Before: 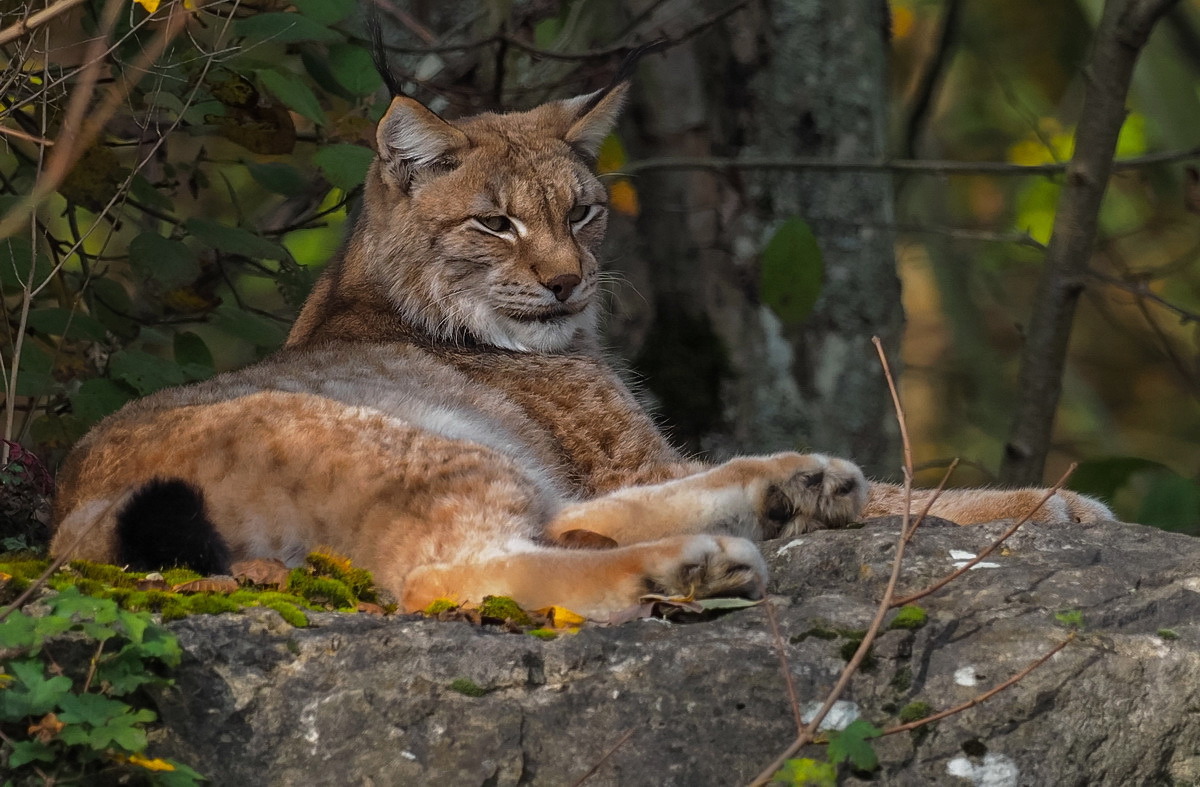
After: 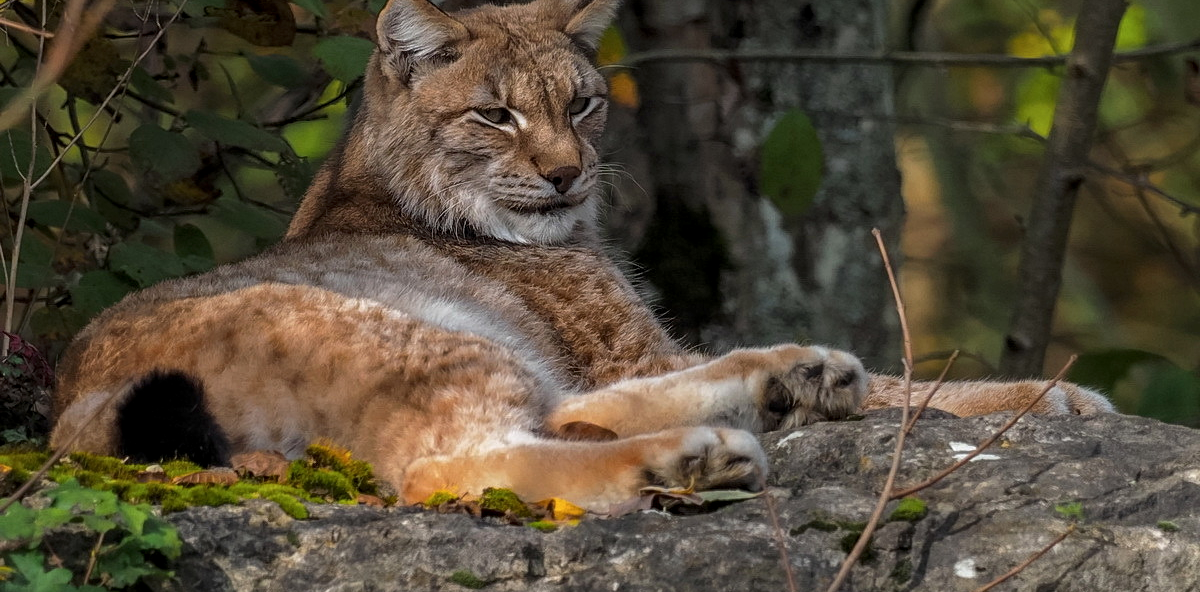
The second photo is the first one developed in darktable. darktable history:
crop: top 13.826%, bottom 10.893%
local contrast: on, module defaults
